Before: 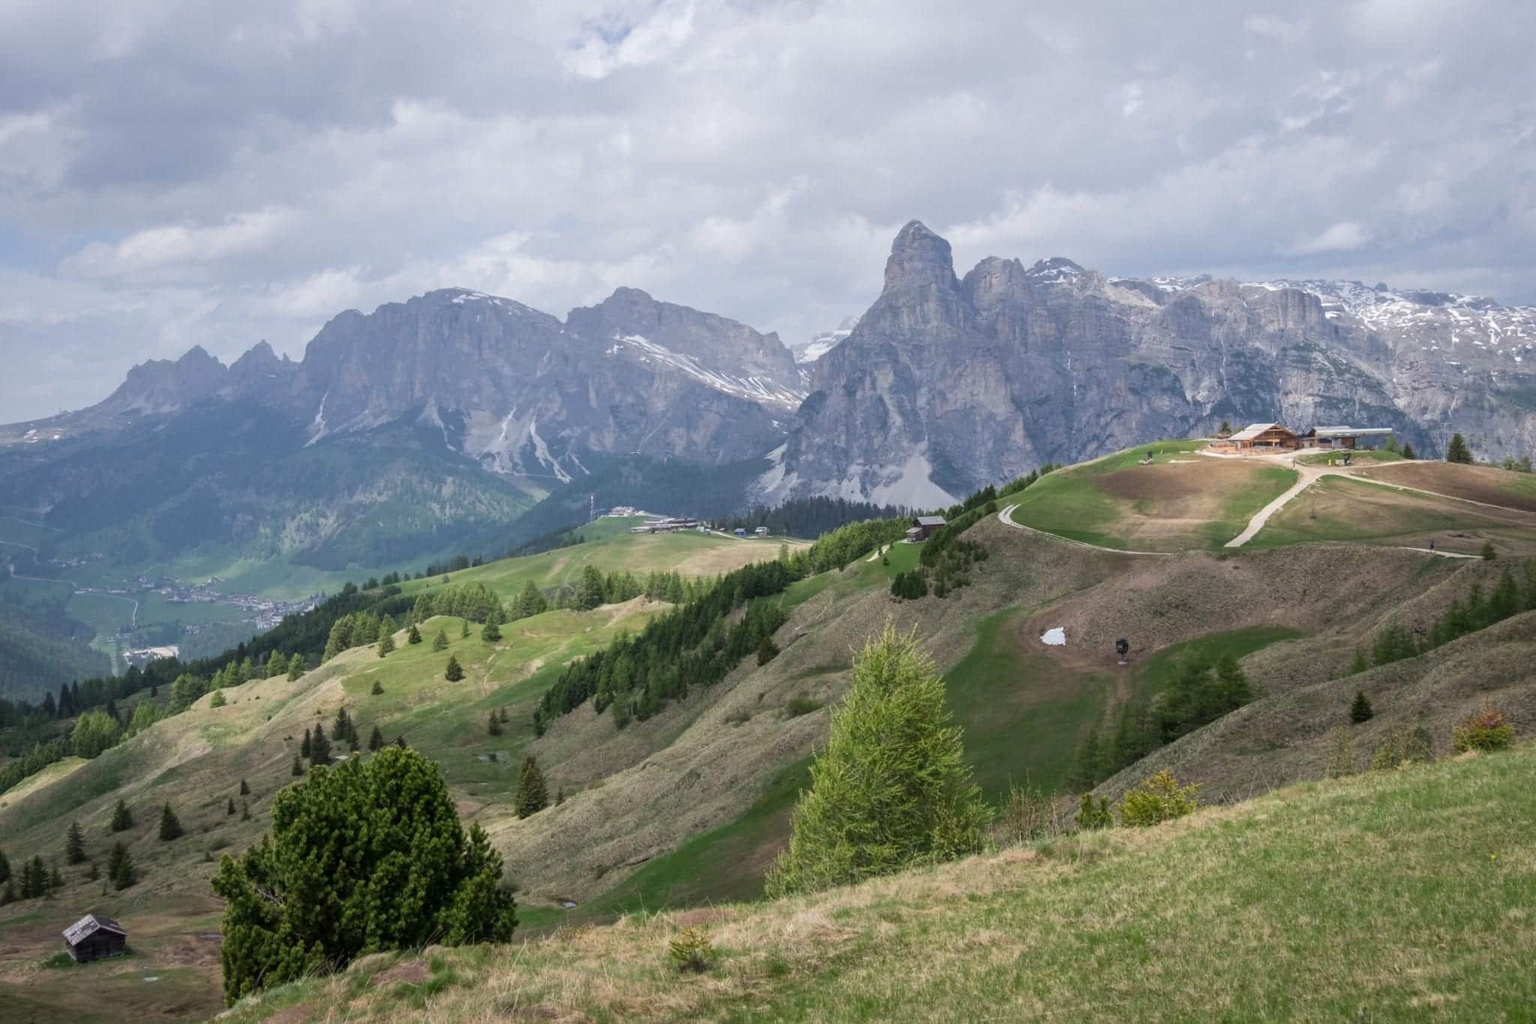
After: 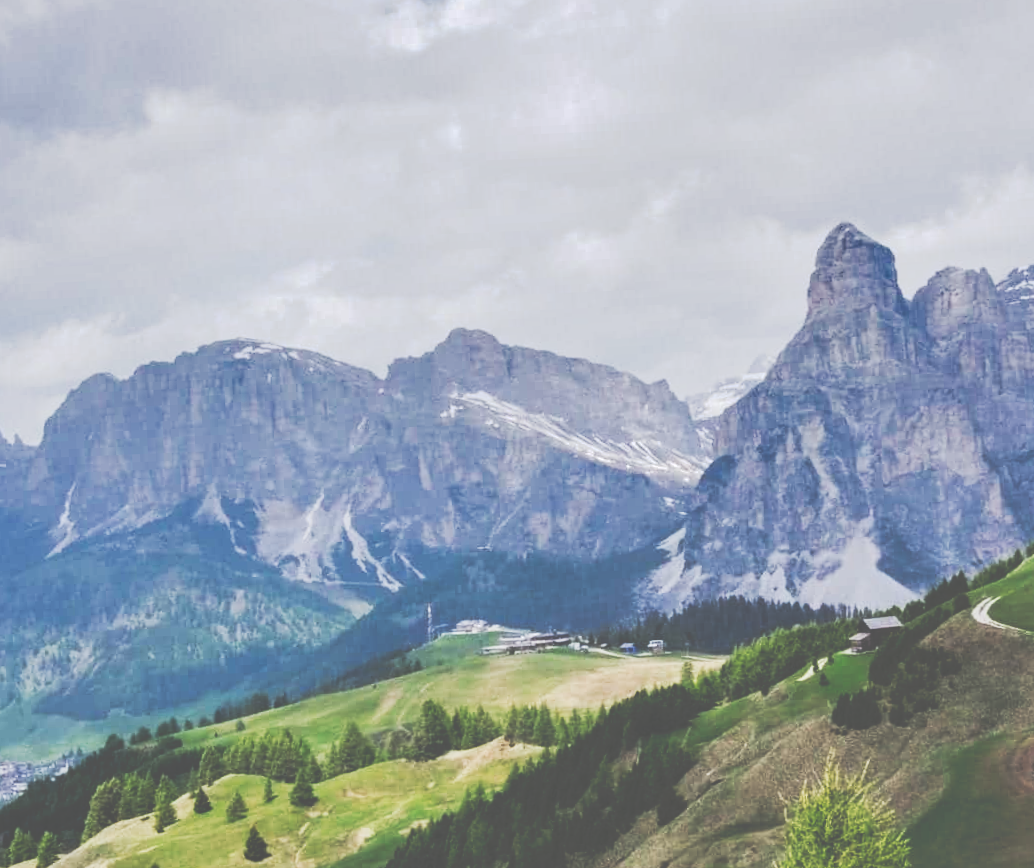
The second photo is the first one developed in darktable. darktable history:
crop: left 17.835%, top 7.675%, right 32.881%, bottom 32.213%
shadows and highlights: soften with gaussian
exposure: exposure 0.078 EV, compensate highlight preservation false
tone curve: curves: ch0 [(0, 0) (0.003, 0.331) (0.011, 0.333) (0.025, 0.333) (0.044, 0.334) (0.069, 0.335) (0.1, 0.338) (0.136, 0.342) (0.177, 0.347) (0.224, 0.352) (0.277, 0.359) (0.335, 0.39) (0.399, 0.434) (0.468, 0.509) (0.543, 0.615) (0.623, 0.731) (0.709, 0.814) (0.801, 0.88) (0.898, 0.921) (1, 1)], preserve colors none
rotate and perspective: rotation -2.22°, lens shift (horizontal) -0.022, automatic cropping off
